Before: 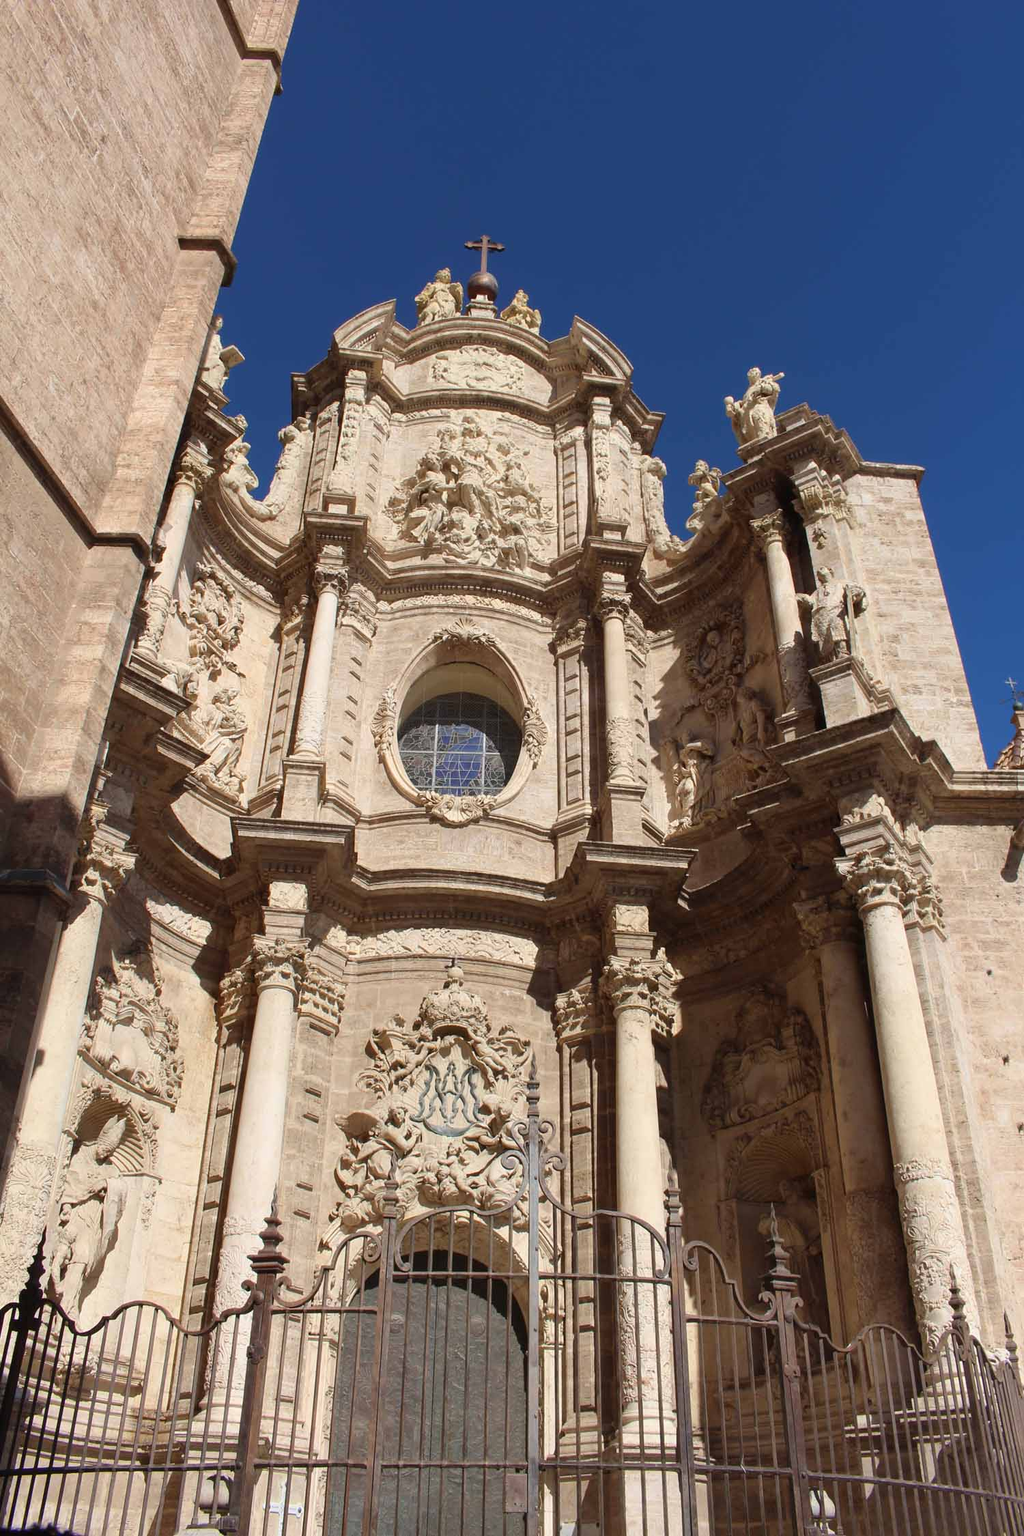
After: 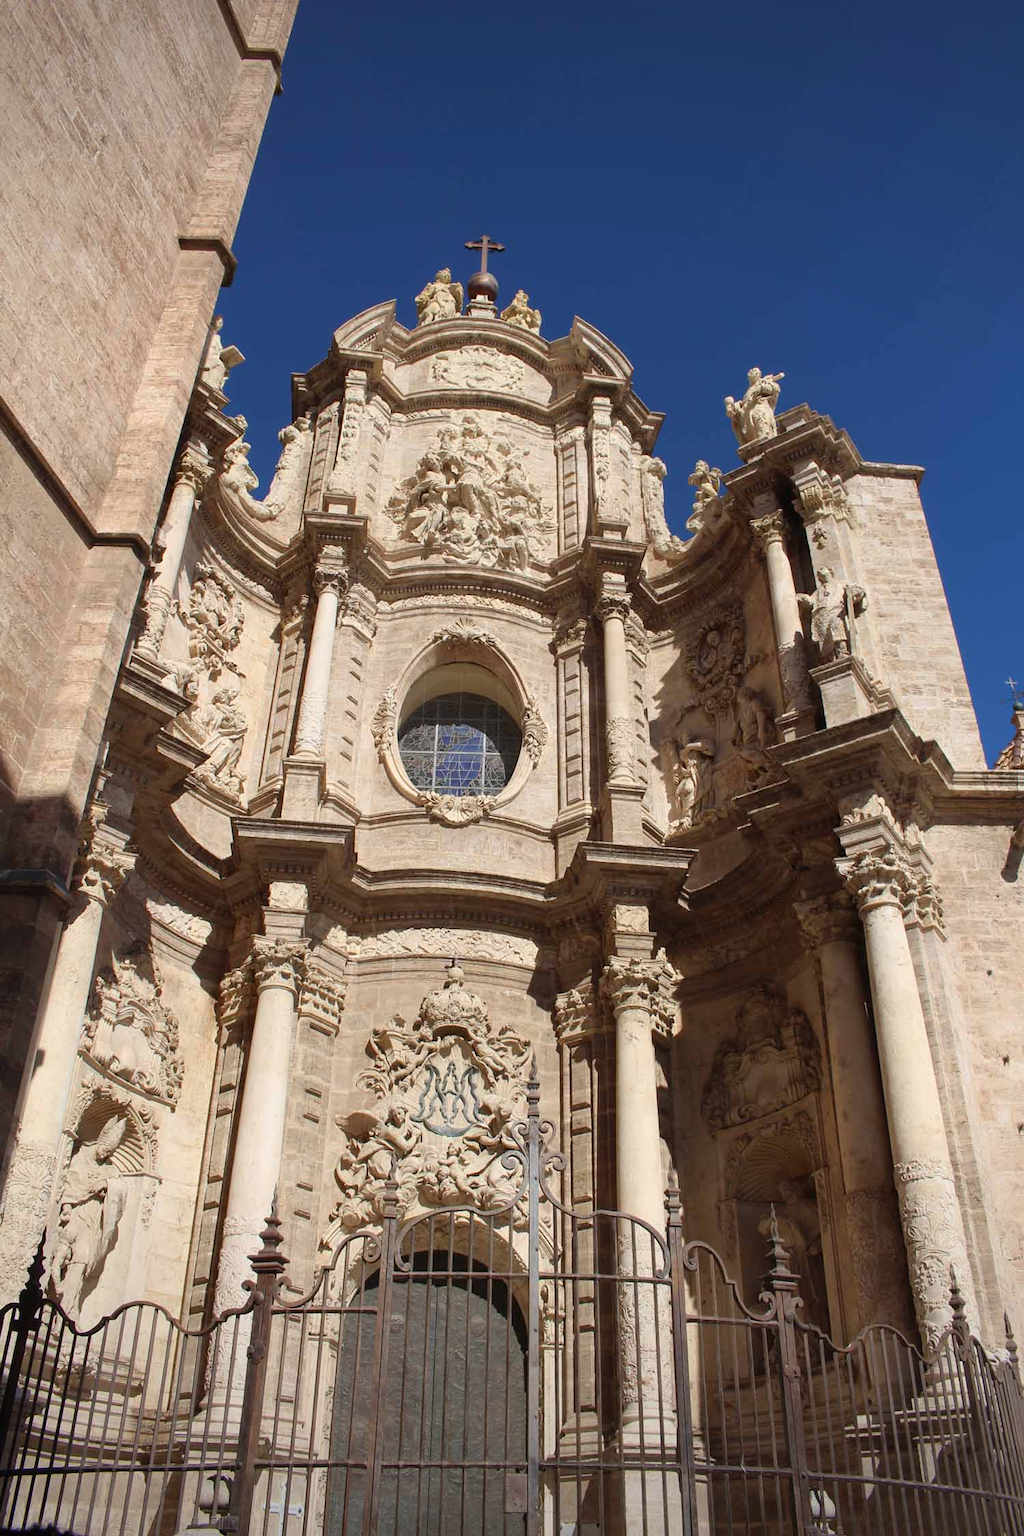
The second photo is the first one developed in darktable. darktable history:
vignetting: fall-off start 97.61%, fall-off radius 98.91%, brightness -0.58, saturation -0.122, center (-0.032, -0.046), width/height ratio 1.371
